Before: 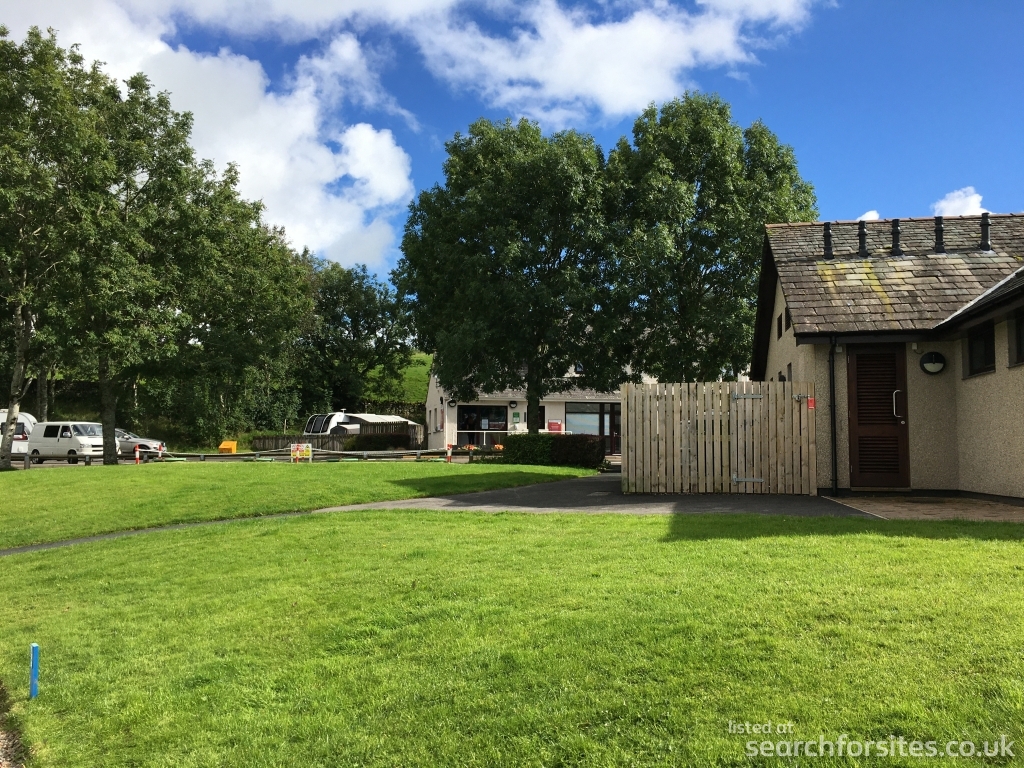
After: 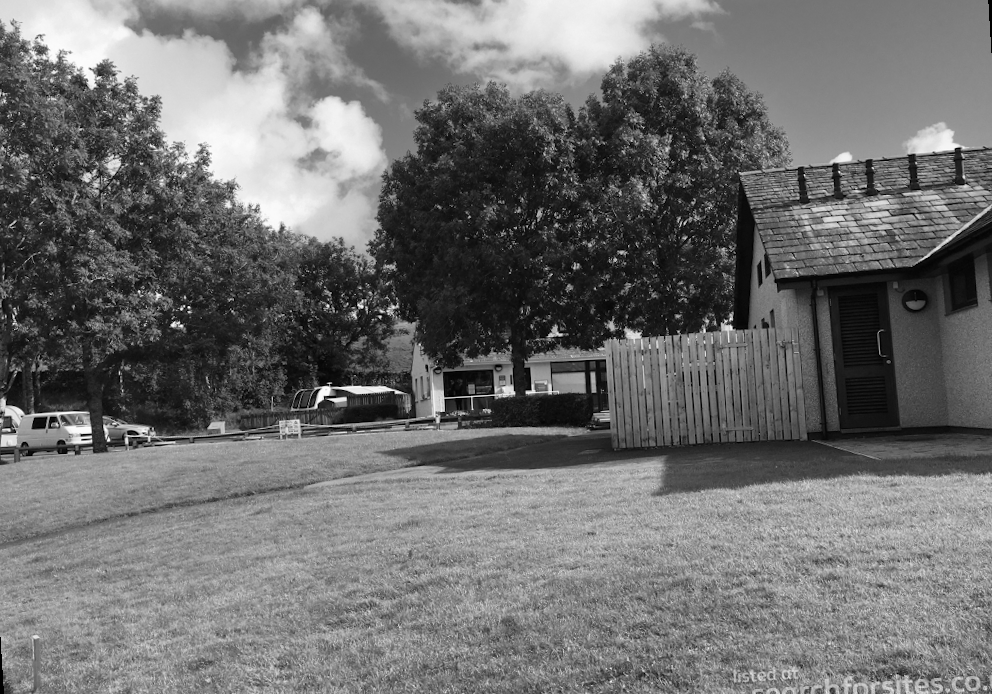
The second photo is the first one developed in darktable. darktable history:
monochrome: a 16.06, b 15.48, size 1
rotate and perspective: rotation -3.52°, crop left 0.036, crop right 0.964, crop top 0.081, crop bottom 0.919
